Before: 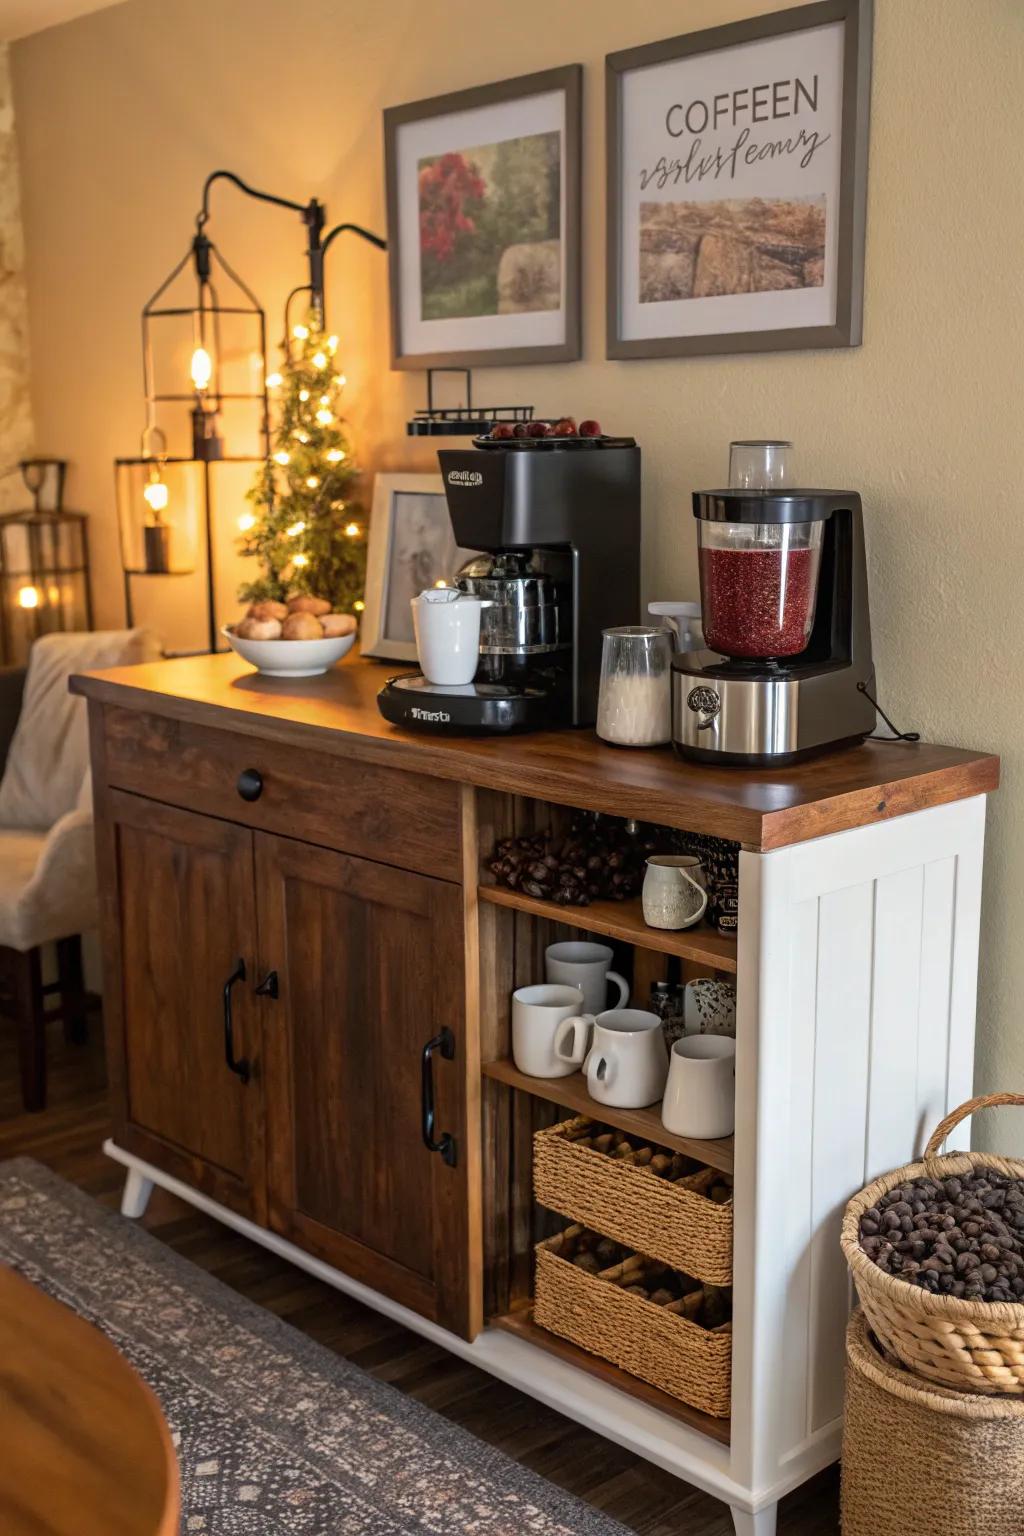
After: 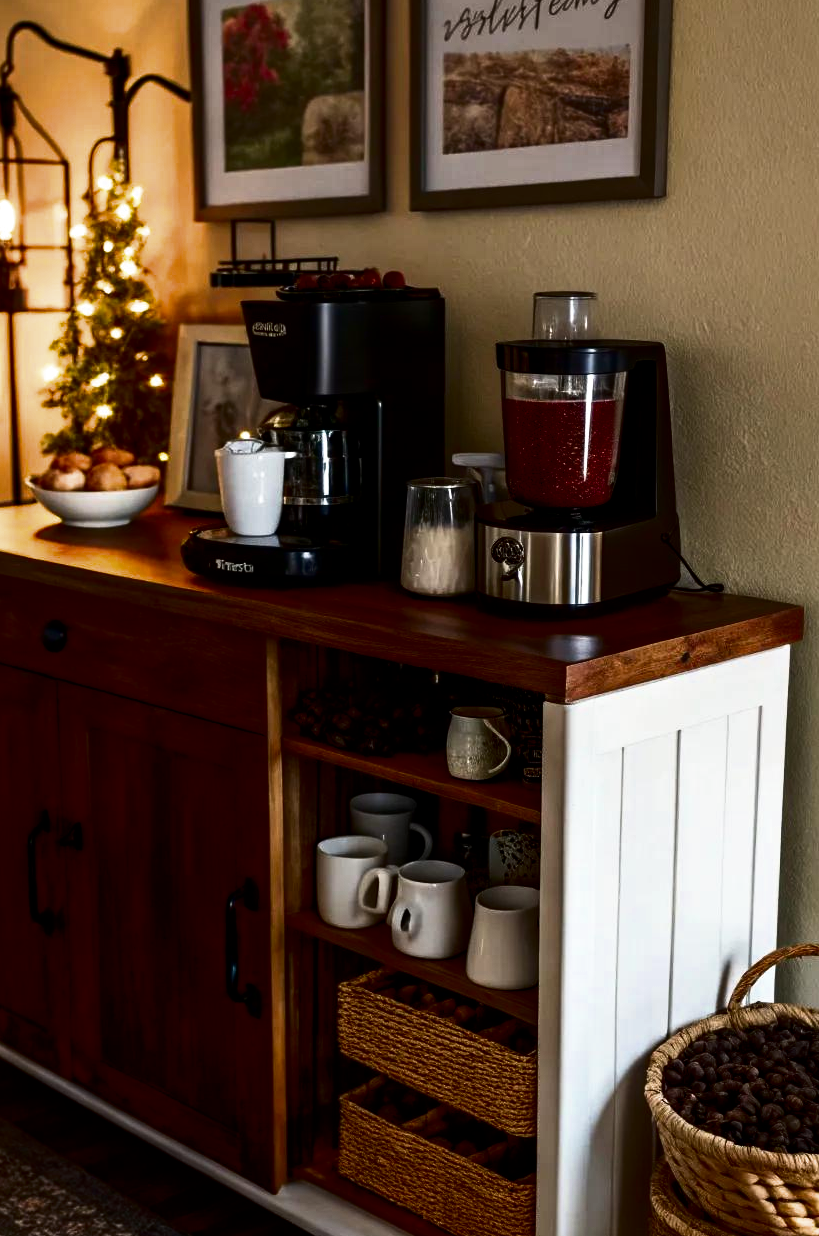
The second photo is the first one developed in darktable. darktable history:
contrast brightness saturation: contrast 0.092, brightness -0.591, saturation 0.175
exposure: compensate highlight preservation false
filmic rgb: black relative exposure -7.99 EV, white relative exposure 2.37 EV, threshold 5.94 EV, hardness 6.67, enable highlight reconstruction true
crop: left 19.145%, top 9.747%, right 0%, bottom 9.75%
